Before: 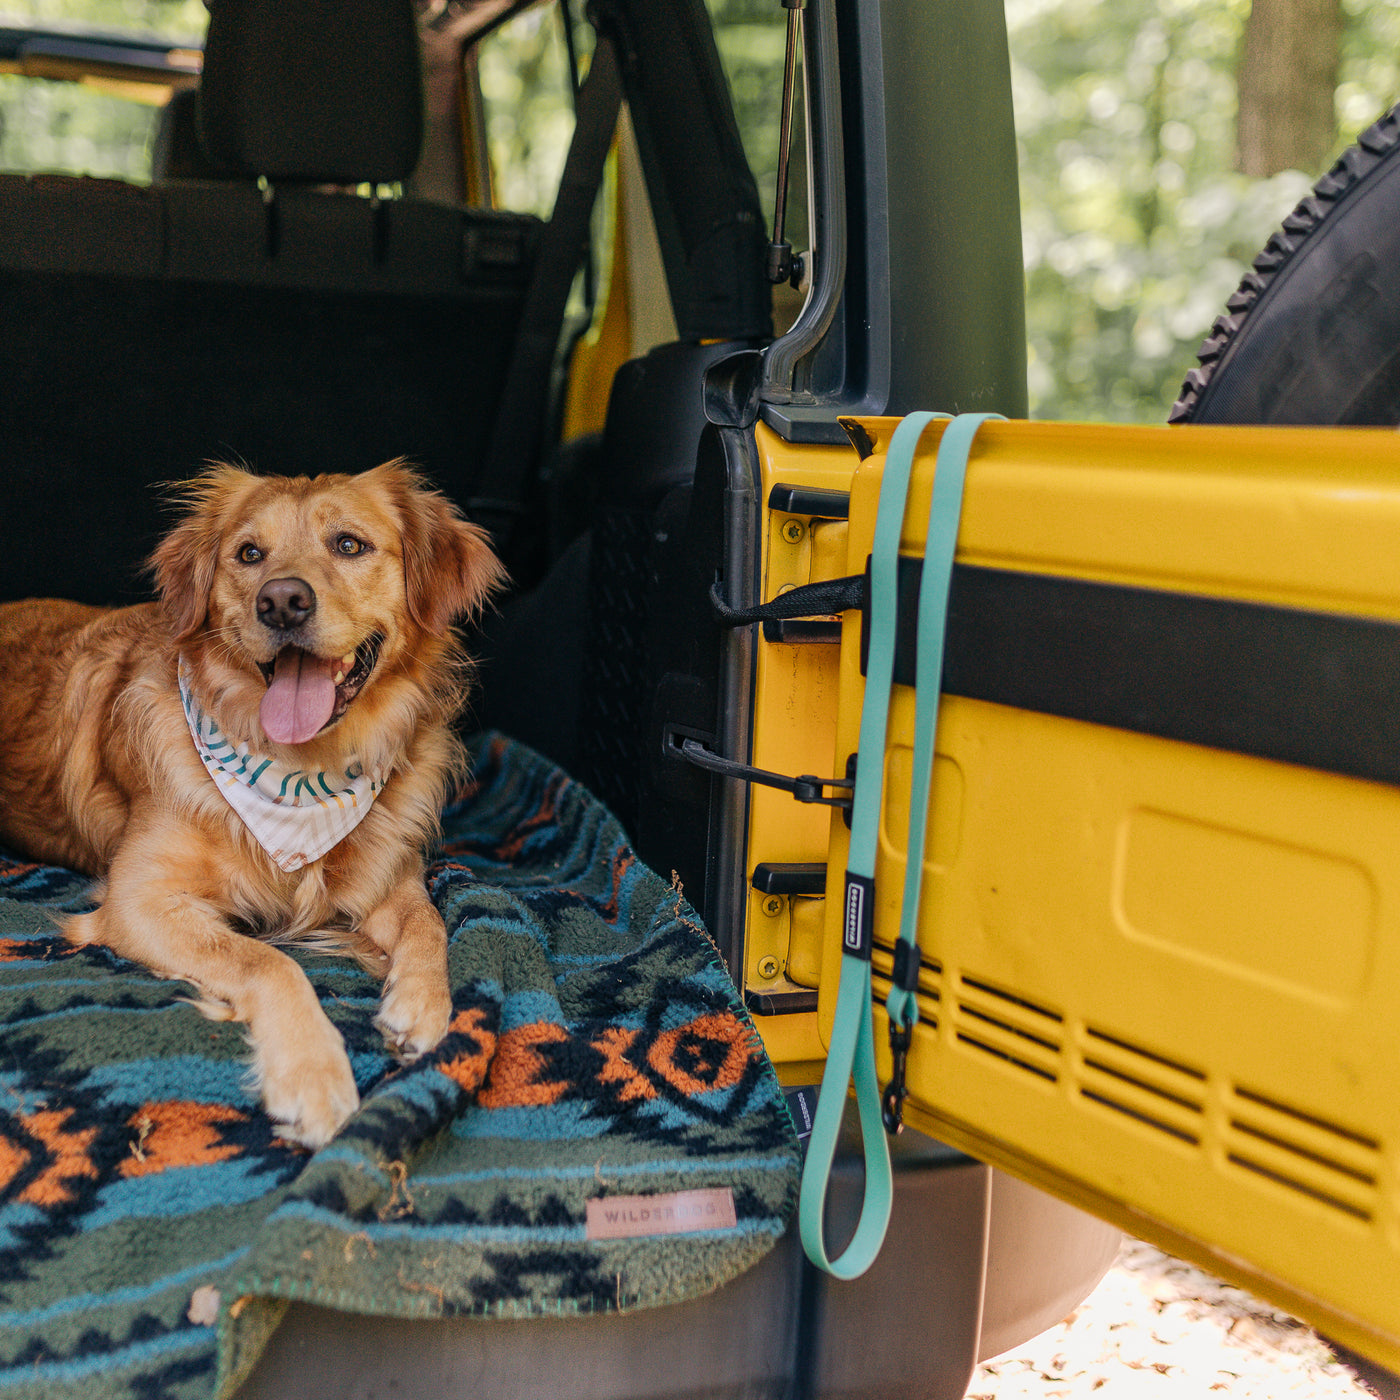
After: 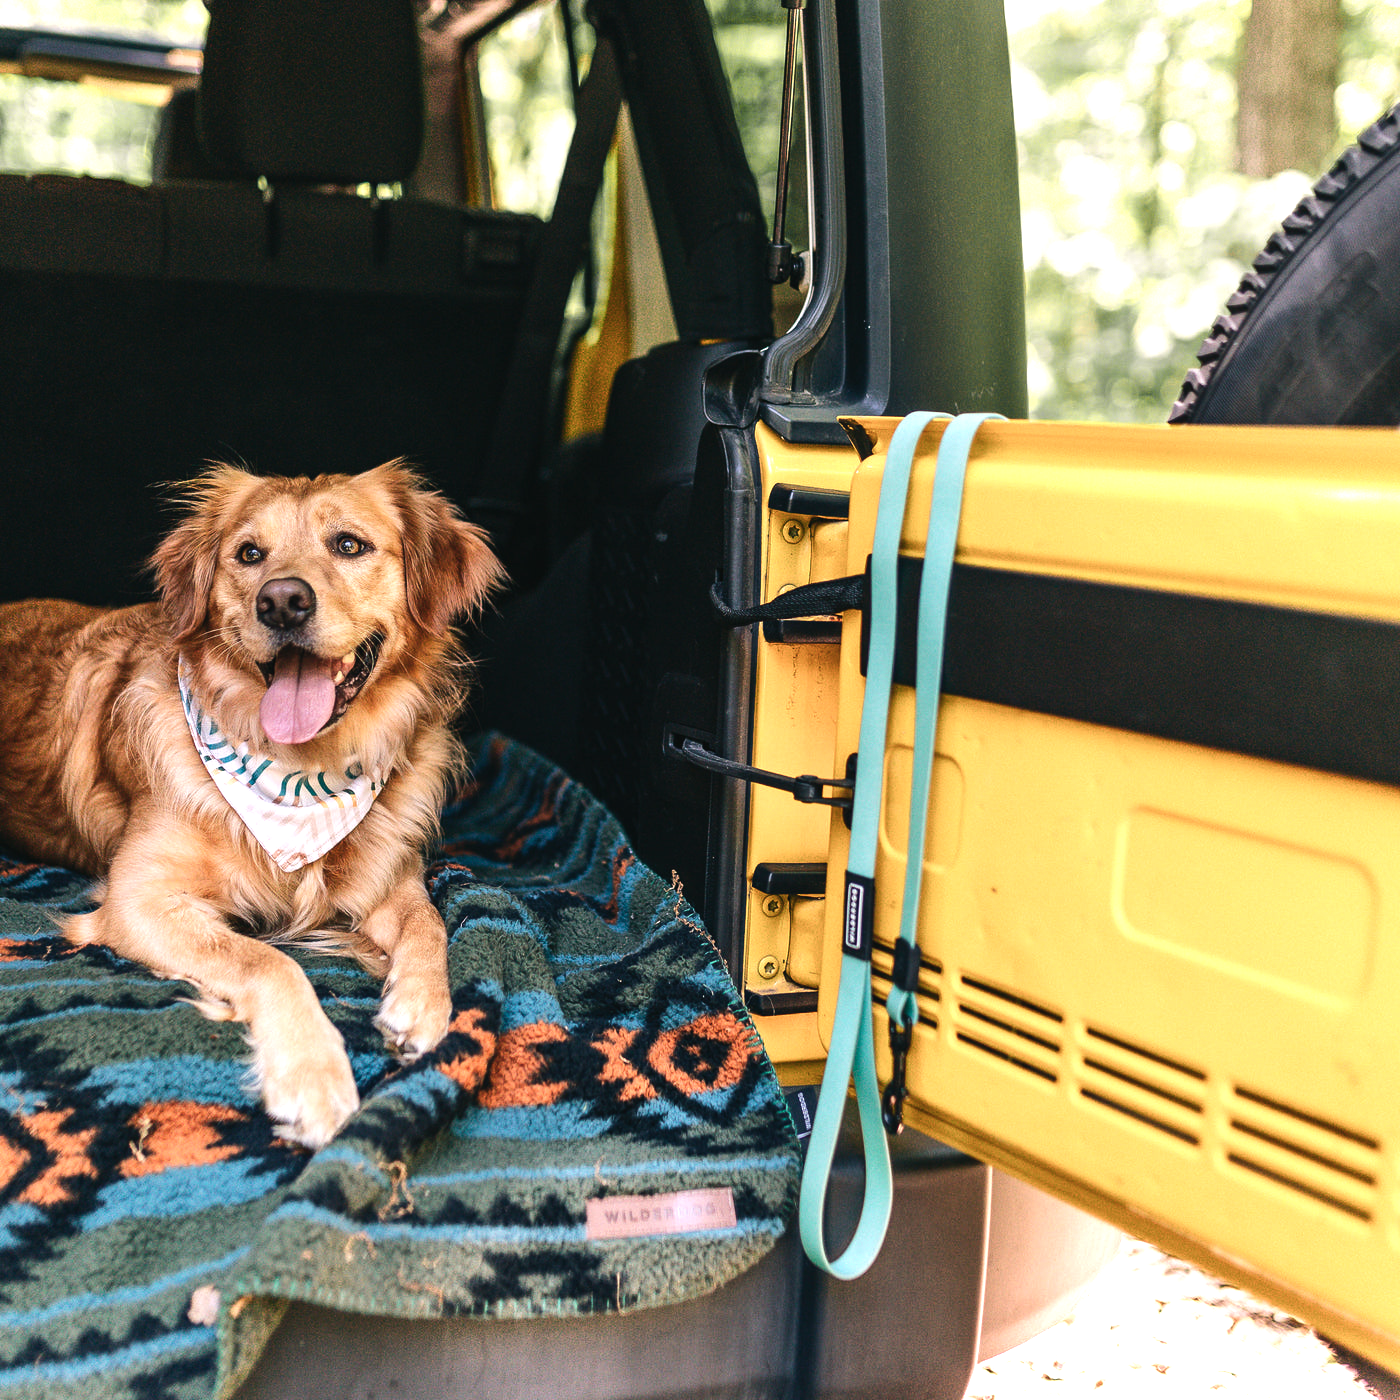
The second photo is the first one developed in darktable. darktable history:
exposure: black level correction 0, exposure 0.4 EV, compensate exposure bias true, compensate highlight preservation false
color balance rgb: shadows lift › chroma 2%, shadows lift › hue 135.47°, highlights gain › chroma 2%, highlights gain › hue 291.01°, global offset › luminance 0.5%, perceptual saturation grading › global saturation -10.8%, perceptual saturation grading › highlights -26.83%, perceptual saturation grading › shadows 21.25%, perceptual brilliance grading › highlights 17.77%, perceptual brilliance grading › mid-tones 31.71%, perceptual brilliance grading › shadows -31.01%, global vibrance 24.91%
